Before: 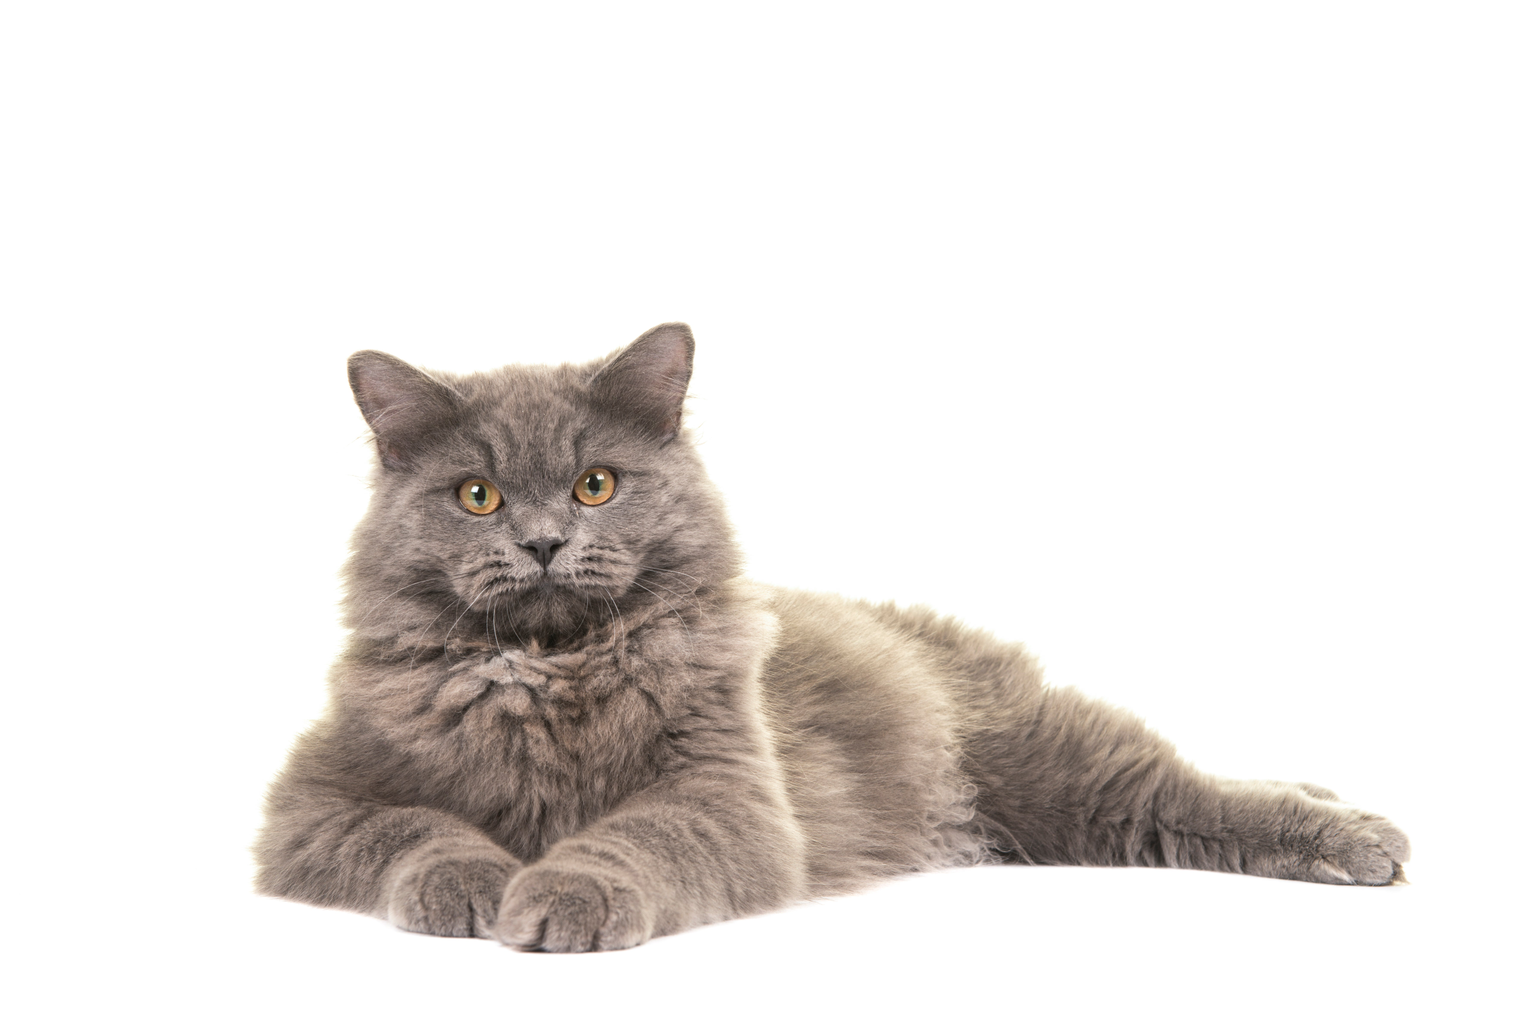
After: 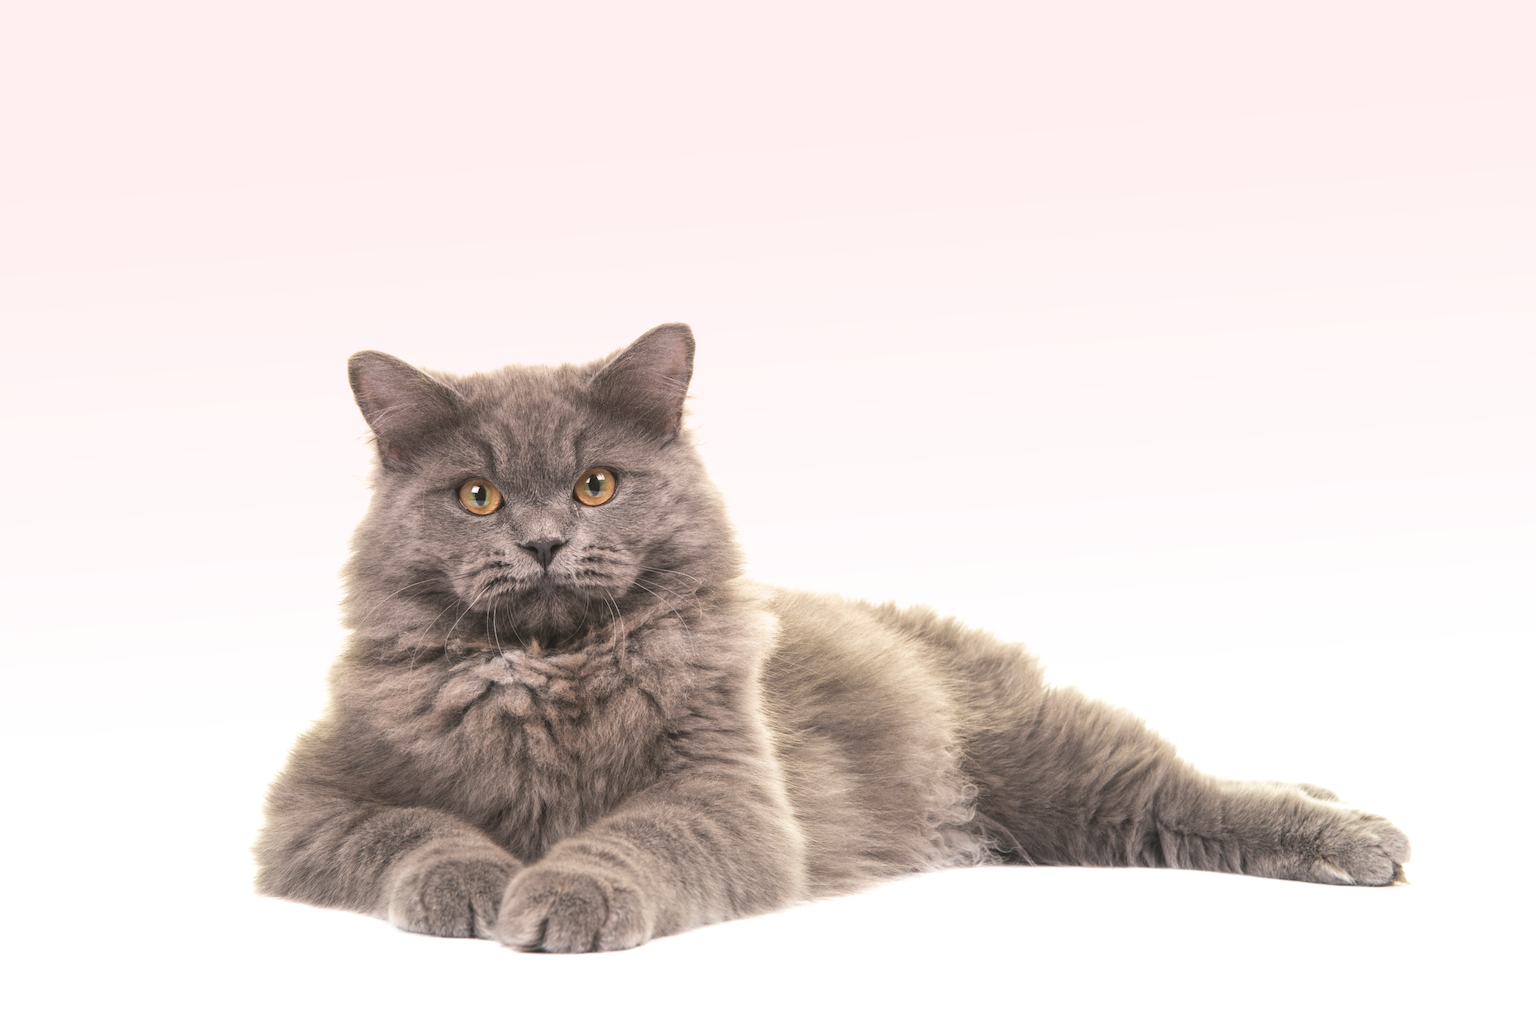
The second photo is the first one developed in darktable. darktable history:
graduated density: density 0.38 EV, hardness 21%, rotation -6.11°, saturation 32%
exposure: black level correction -0.008, exposure 0.067 EV, compensate highlight preservation false
